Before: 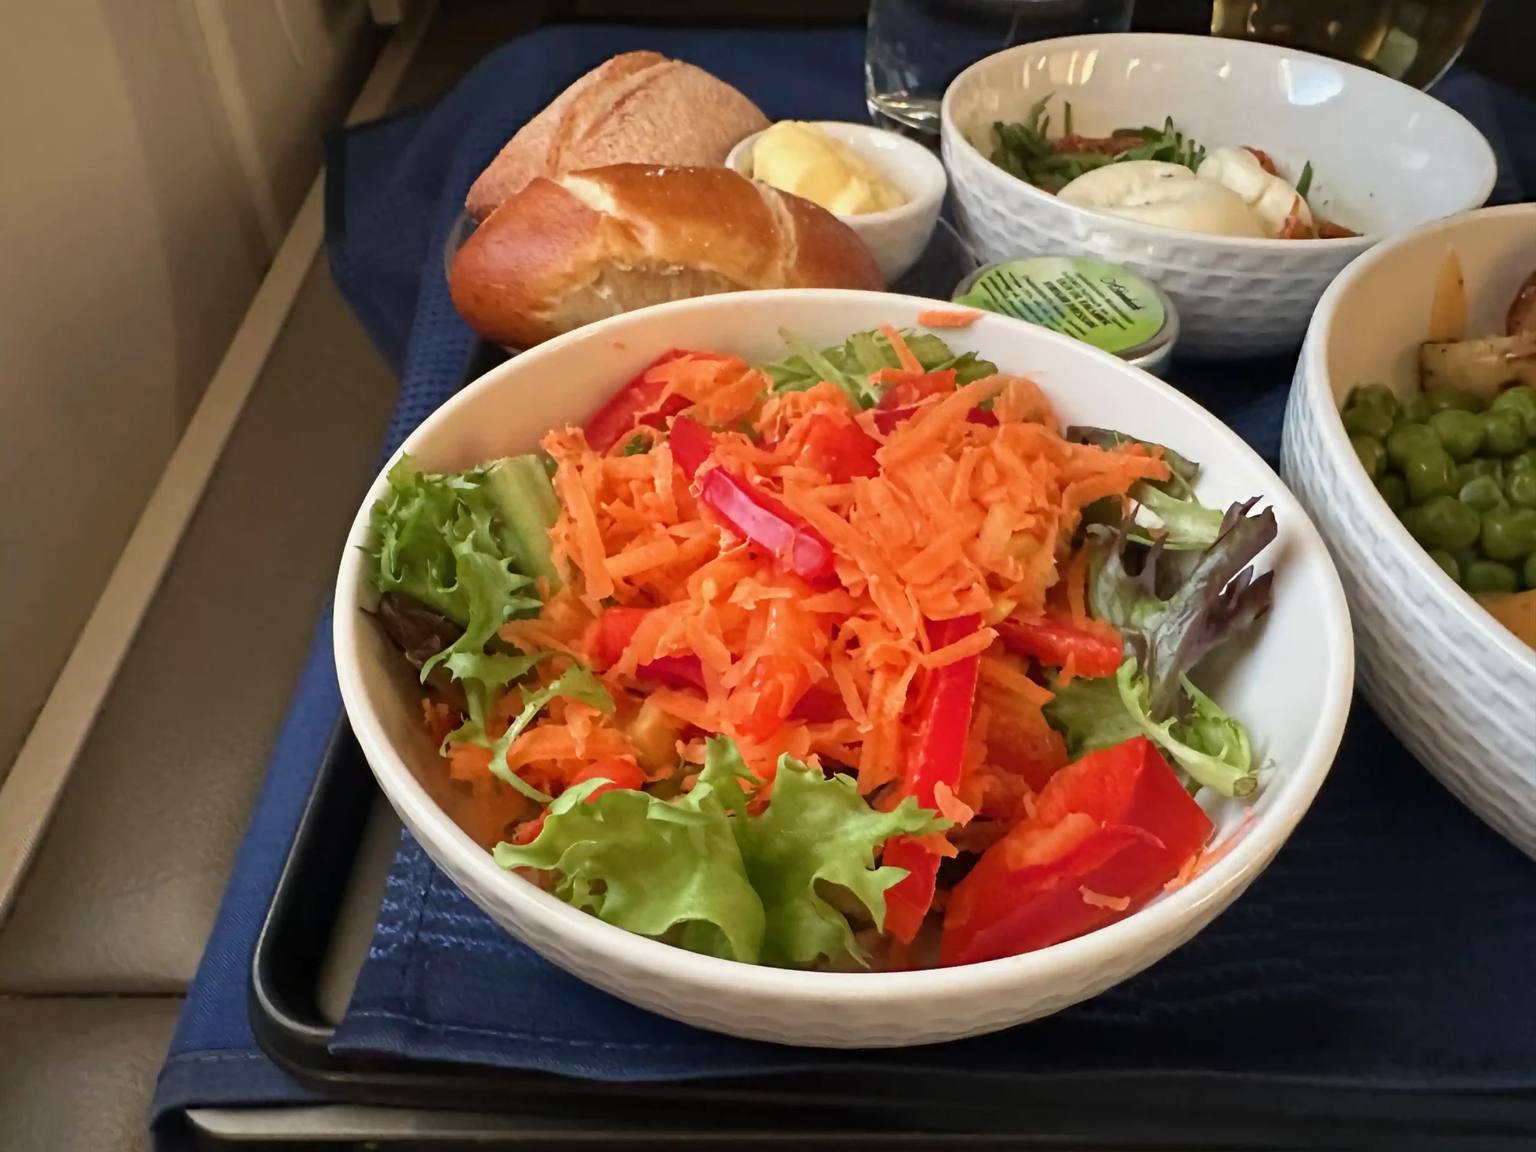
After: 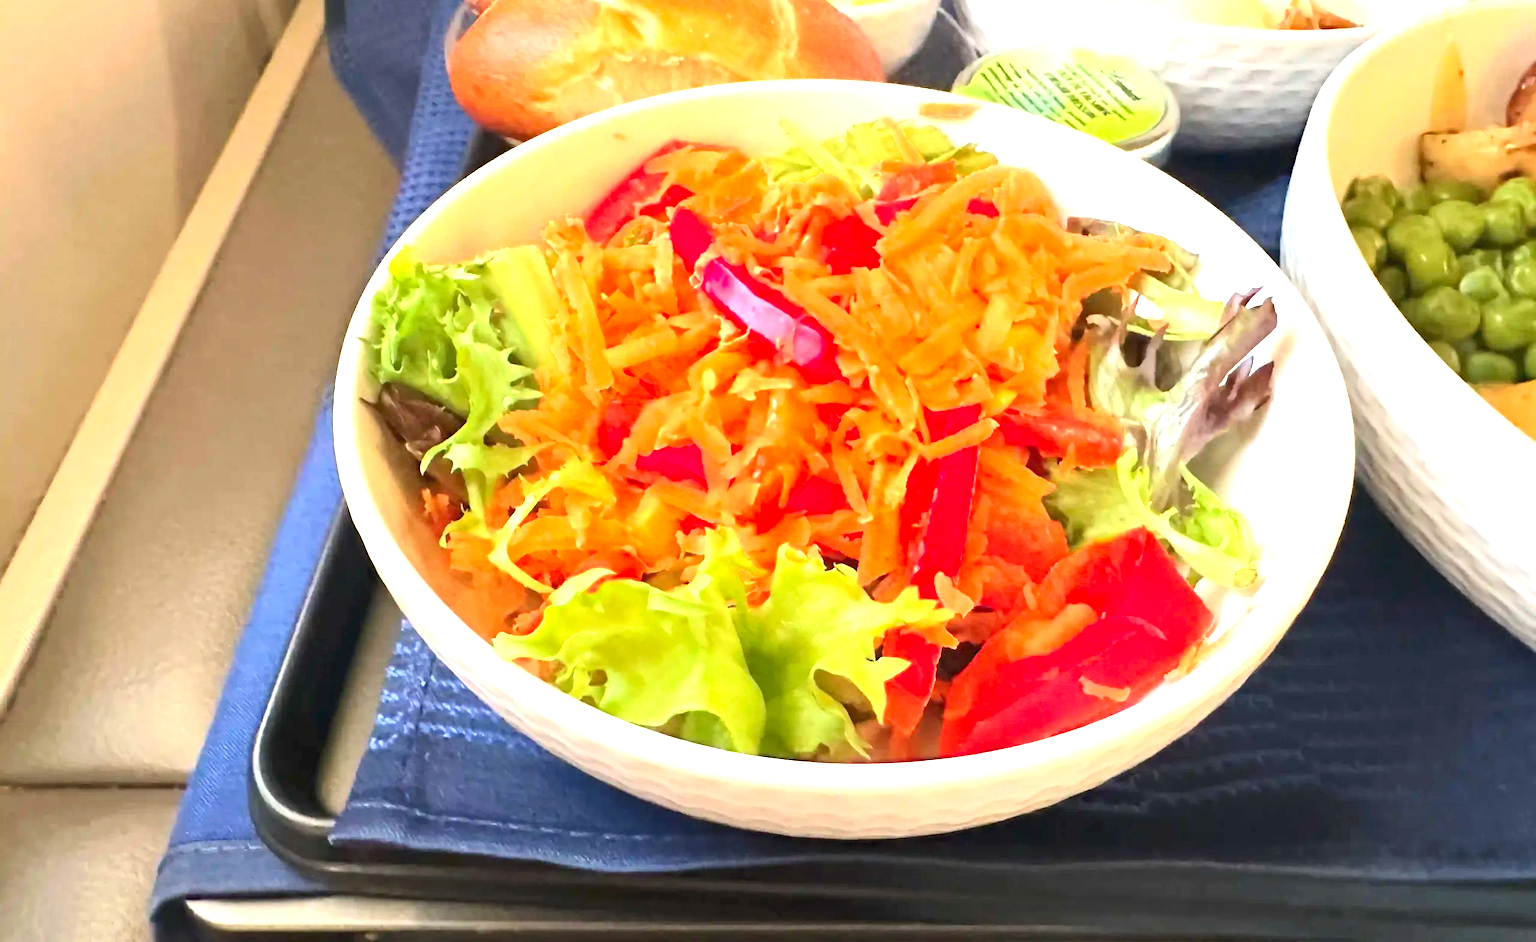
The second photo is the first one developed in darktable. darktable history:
crop and rotate: top 18.221%
exposure: black level correction 0, exposure 1.94 EV, compensate highlight preservation false
contrast brightness saturation: contrast 0.197, brightness 0.159, saturation 0.229
